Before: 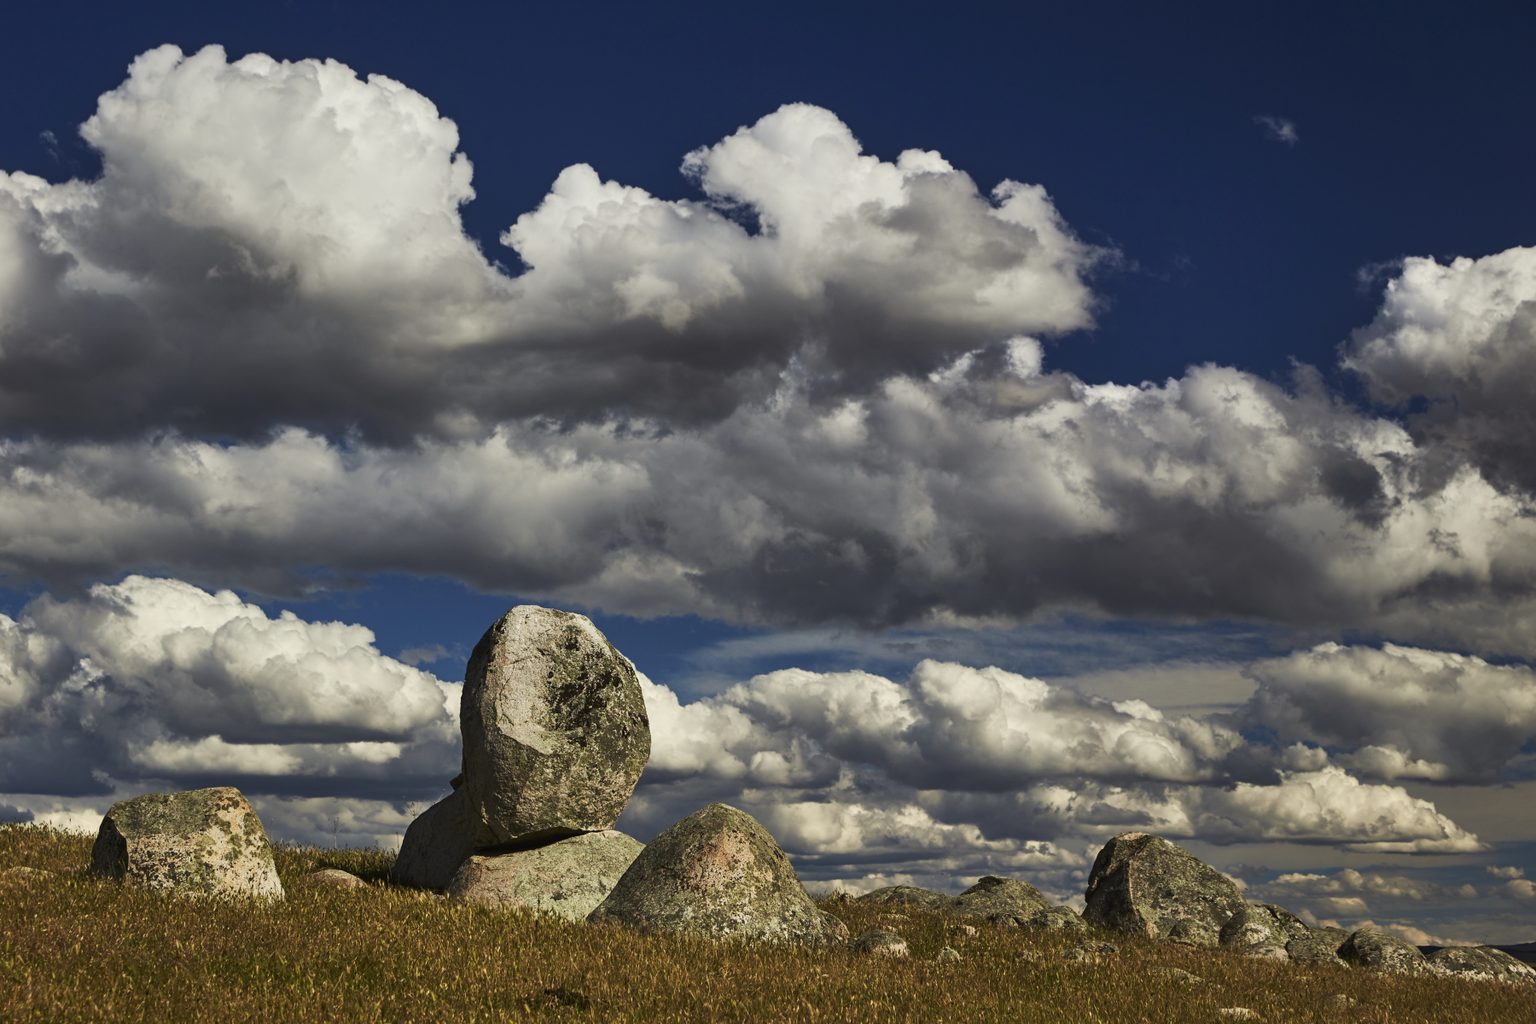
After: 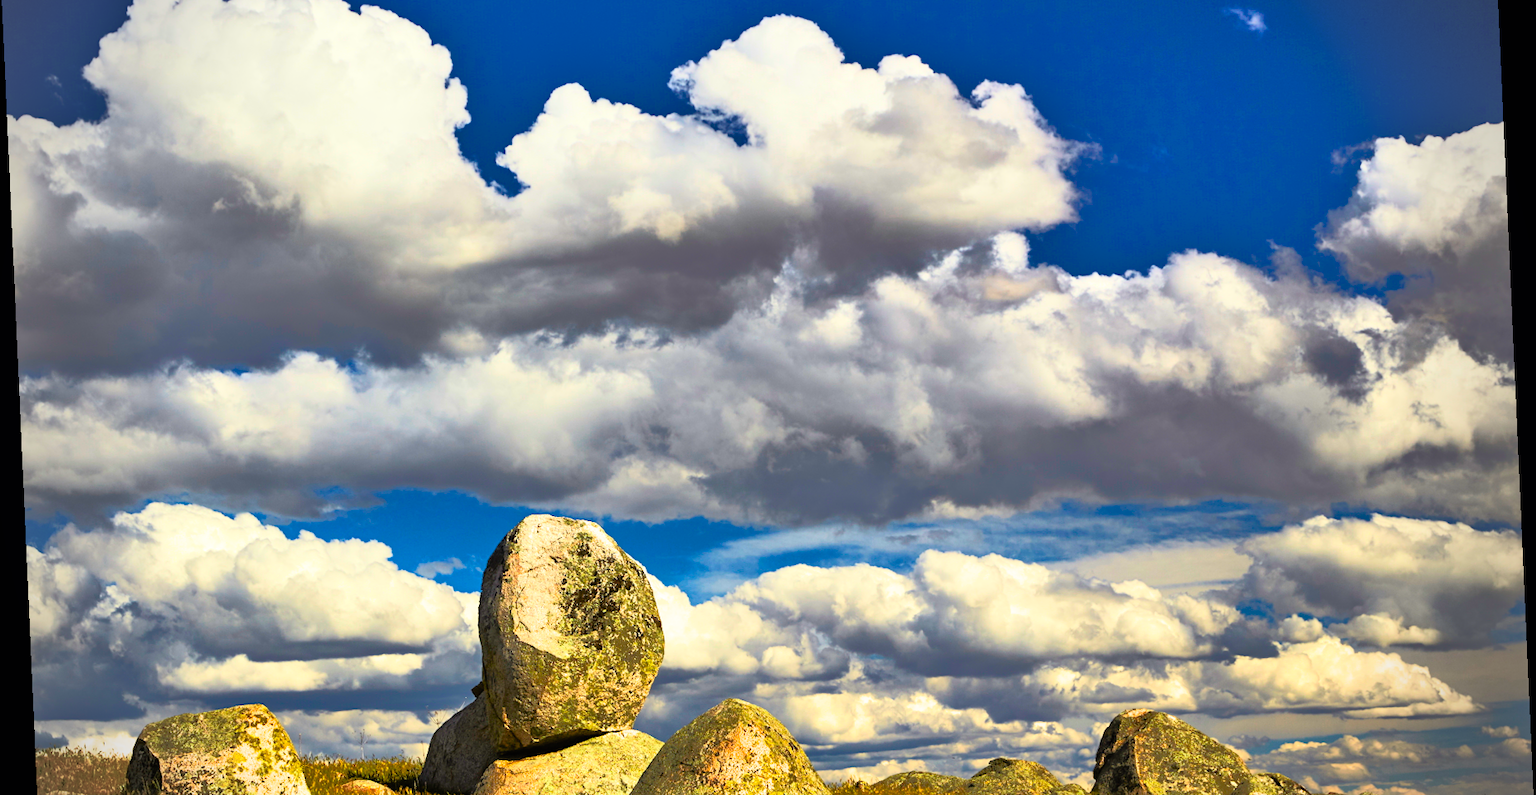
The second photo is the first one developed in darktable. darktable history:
rotate and perspective: rotation -2.56°, automatic cropping off
vignetting: fall-off radius 31.48%, brightness -0.472
crop: top 11.038%, bottom 13.962%
color balance rgb: linear chroma grading › global chroma 15%, perceptual saturation grading › global saturation 30%
tone equalizer: -8 EV -0.528 EV, -7 EV -0.319 EV, -6 EV -0.083 EV, -5 EV 0.413 EV, -4 EV 0.985 EV, -3 EV 0.791 EV, -2 EV -0.01 EV, -1 EV 0.14 EV, +0 EV -0.012 EV, smoothing 1
exposure: exposure 0.77 EV, compensate highlight preservation false
filmic rgb: black relative exposure -11.35 EV, white relative exposure 3.22 EV, hardness 6.76, color science v6 (2022)
contrast brightness saturation: contrast 0.2, brightness 0.16, saturation 0.22
